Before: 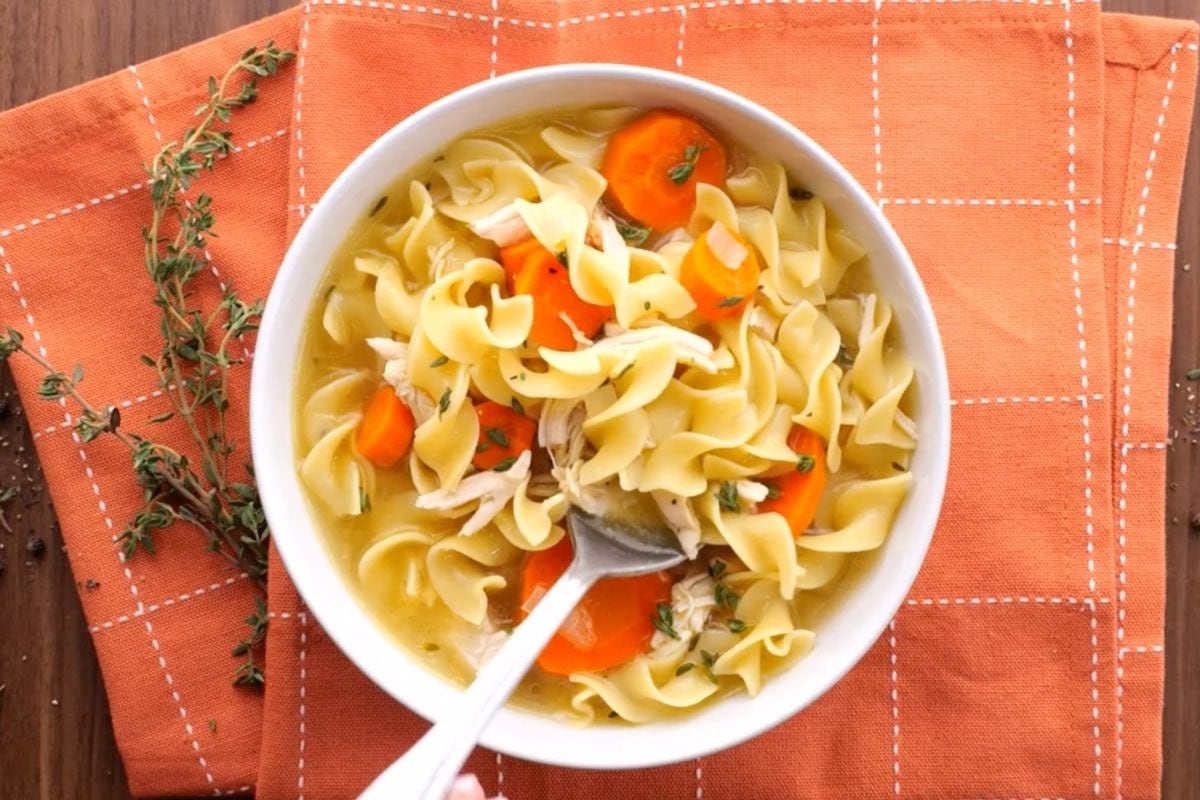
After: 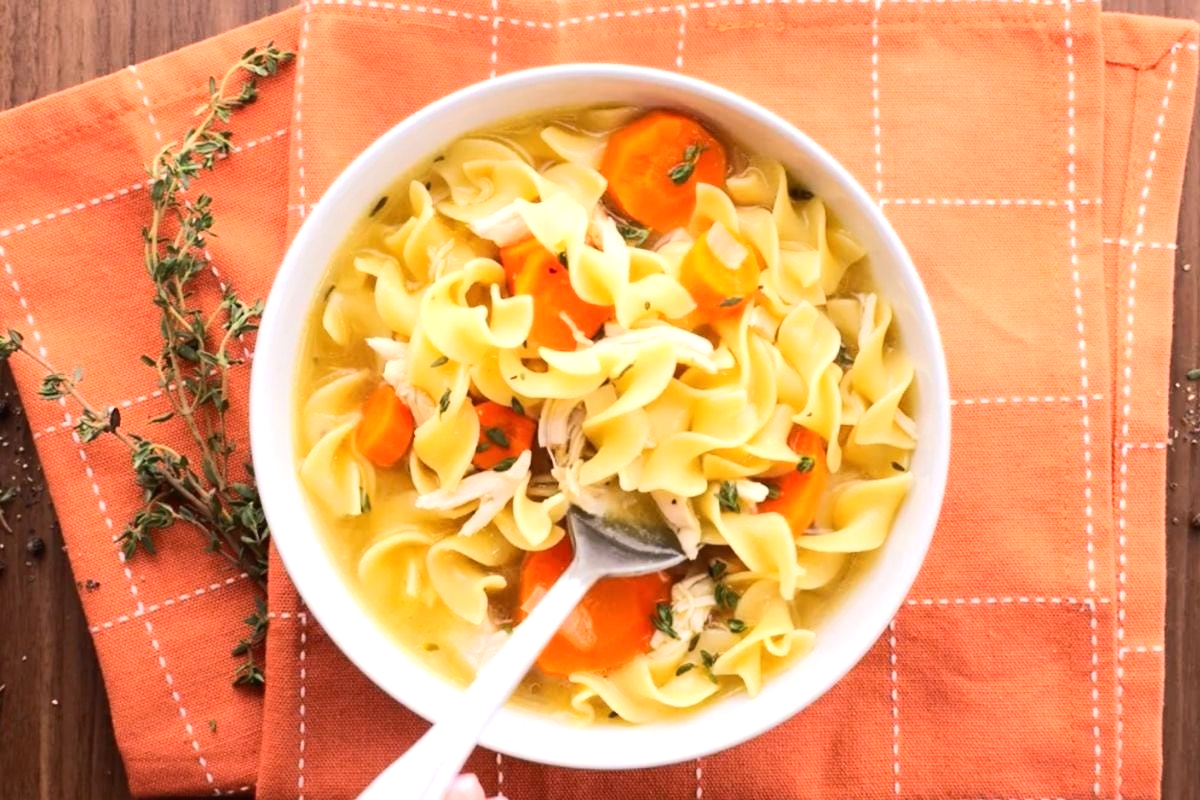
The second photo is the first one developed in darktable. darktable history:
tone equalizer: -8 EV 0.026 EV, -7 EV -0.017 EV, -6 EV 0.012 EV, -5 EV 0.038 EV, -4 EV 0.244 EV, -3 EV 0.667 EV, -2 EV 0.56 EV, -1 EV 0.172 EV, +0 EV 0.026 EV, edges refinement/feathering 500, mask exposure compensation -1.57 EV, preserve details no
